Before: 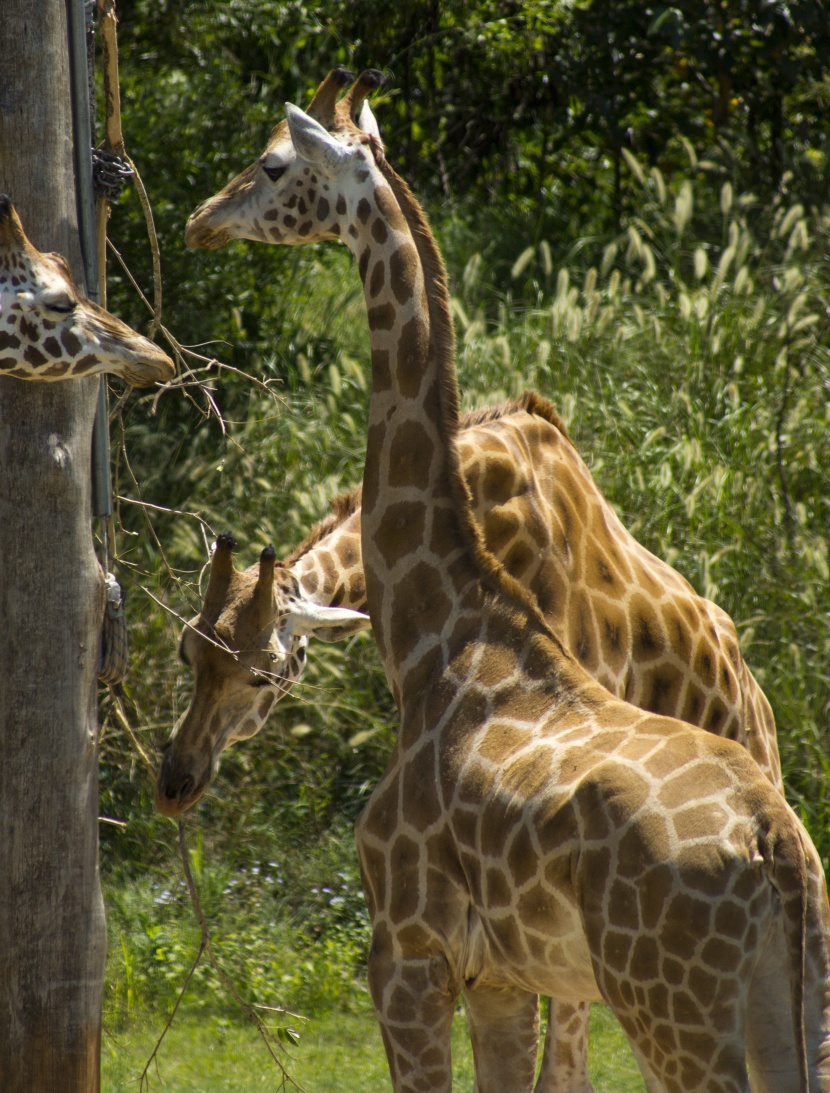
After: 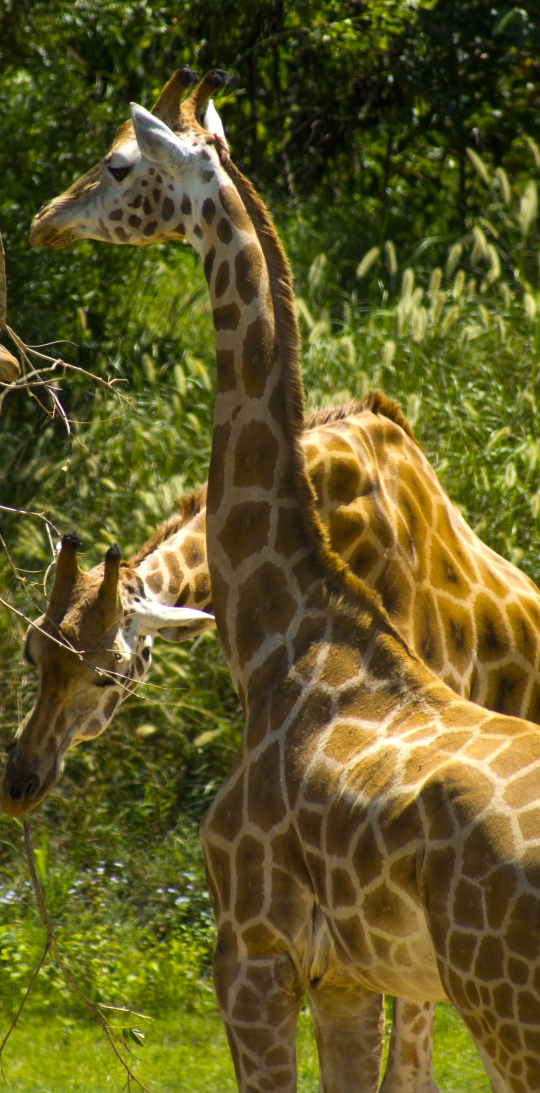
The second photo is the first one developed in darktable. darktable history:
color balance rgb: highlights gain › luminance 17.979%, linear chroma grading › global chroma 15.566%, perceptual saturation grading › global saturation 3.754%, global vibrance 20%
crop and rotate: left 18.719%, right 16.108%
